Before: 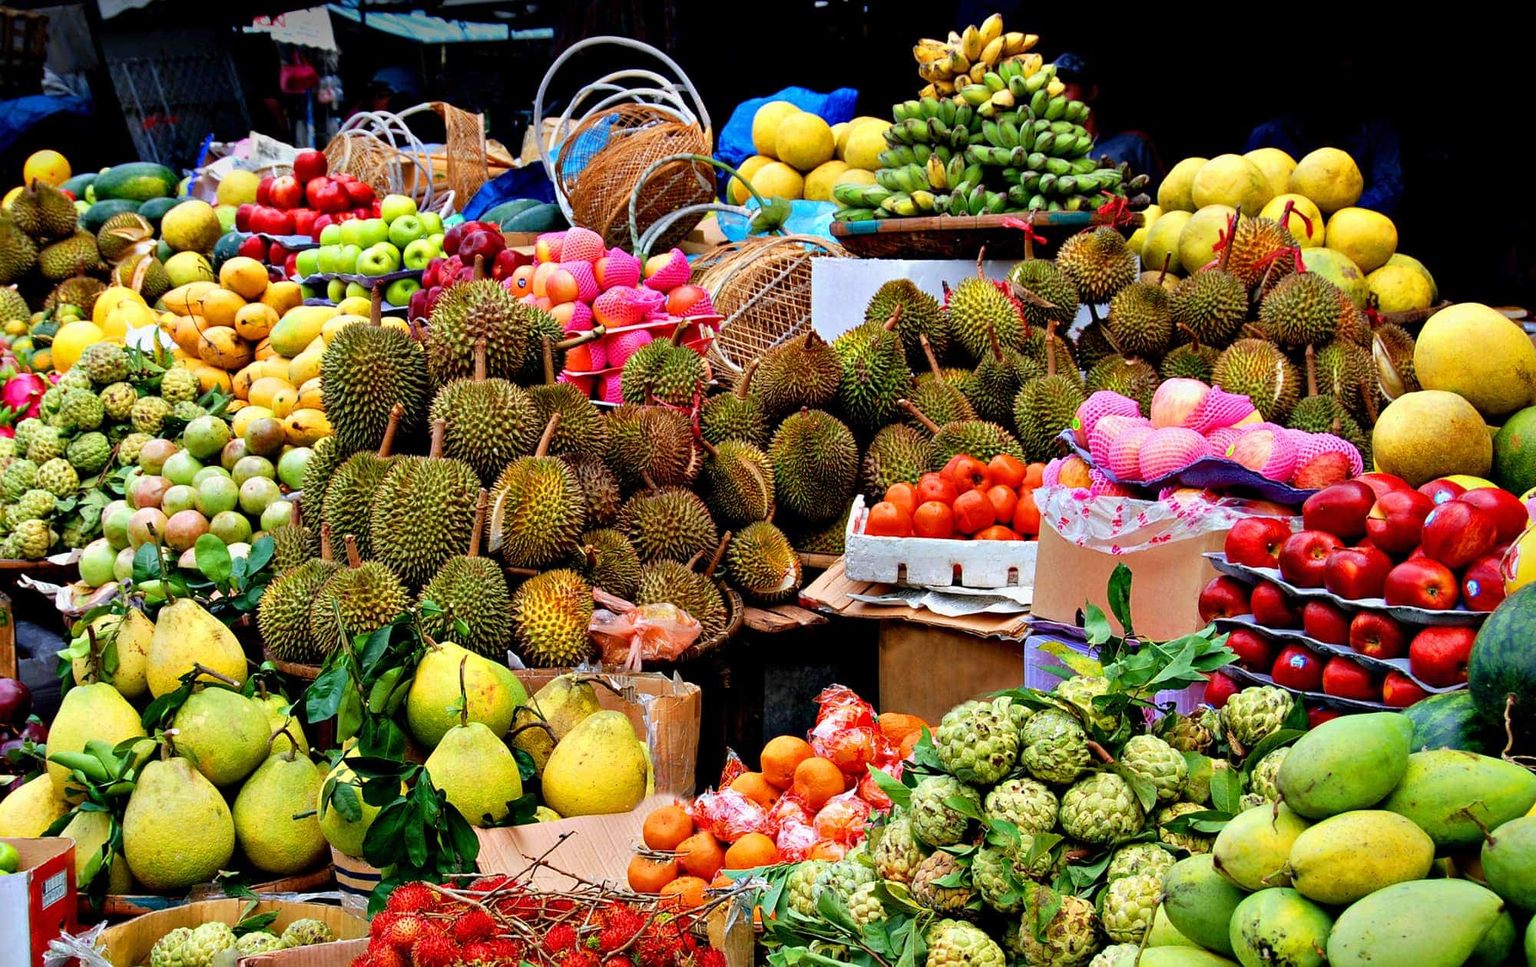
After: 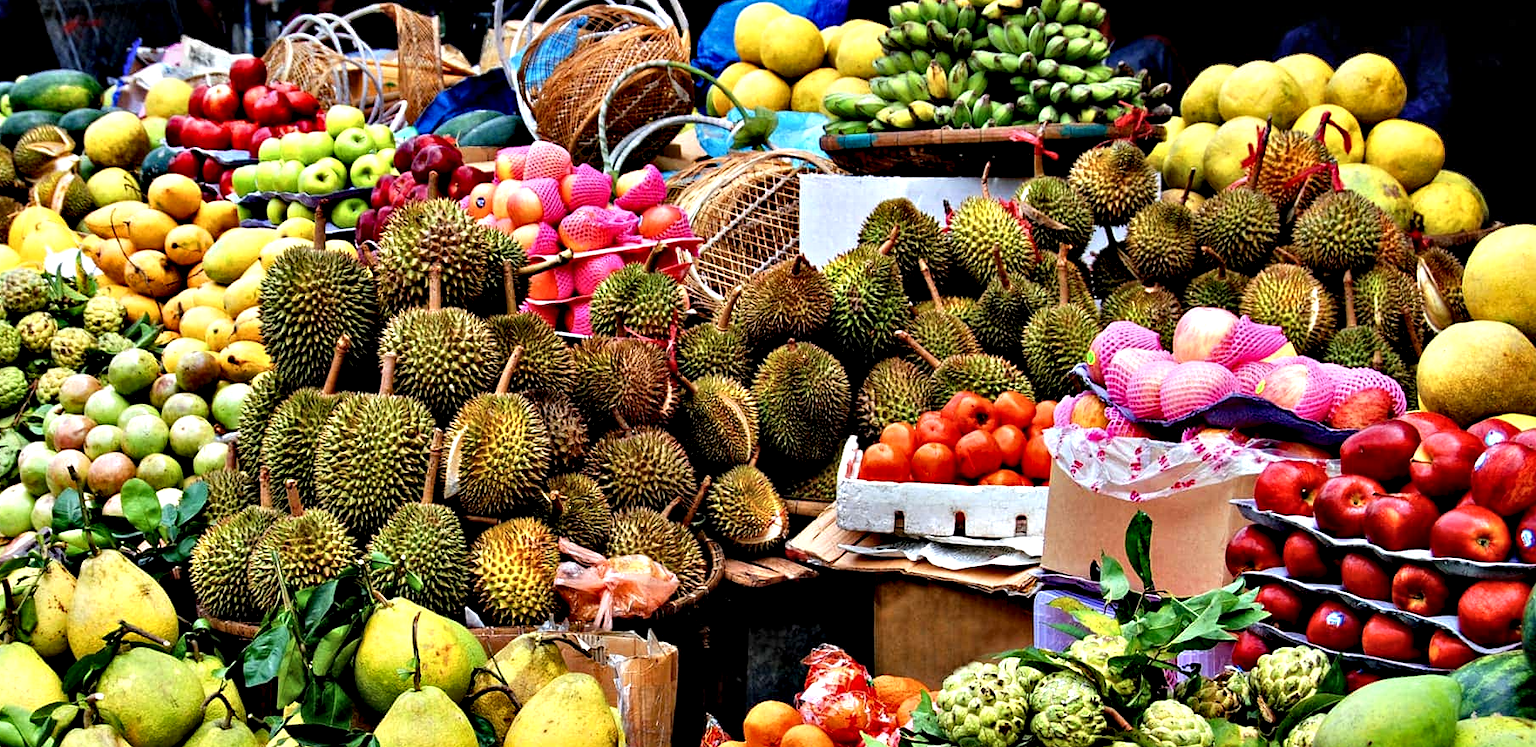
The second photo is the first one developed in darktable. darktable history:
contrast equalizer: y [[0.601, 0.6, 0.598, 0.598, 0.6, 0.601], [0.5 ×6], [0.5 ×6], [0 ×6], [0 ×6]]
crop: left 5.596%, top 10.314%, right 3.534%, bottom 19.395%
